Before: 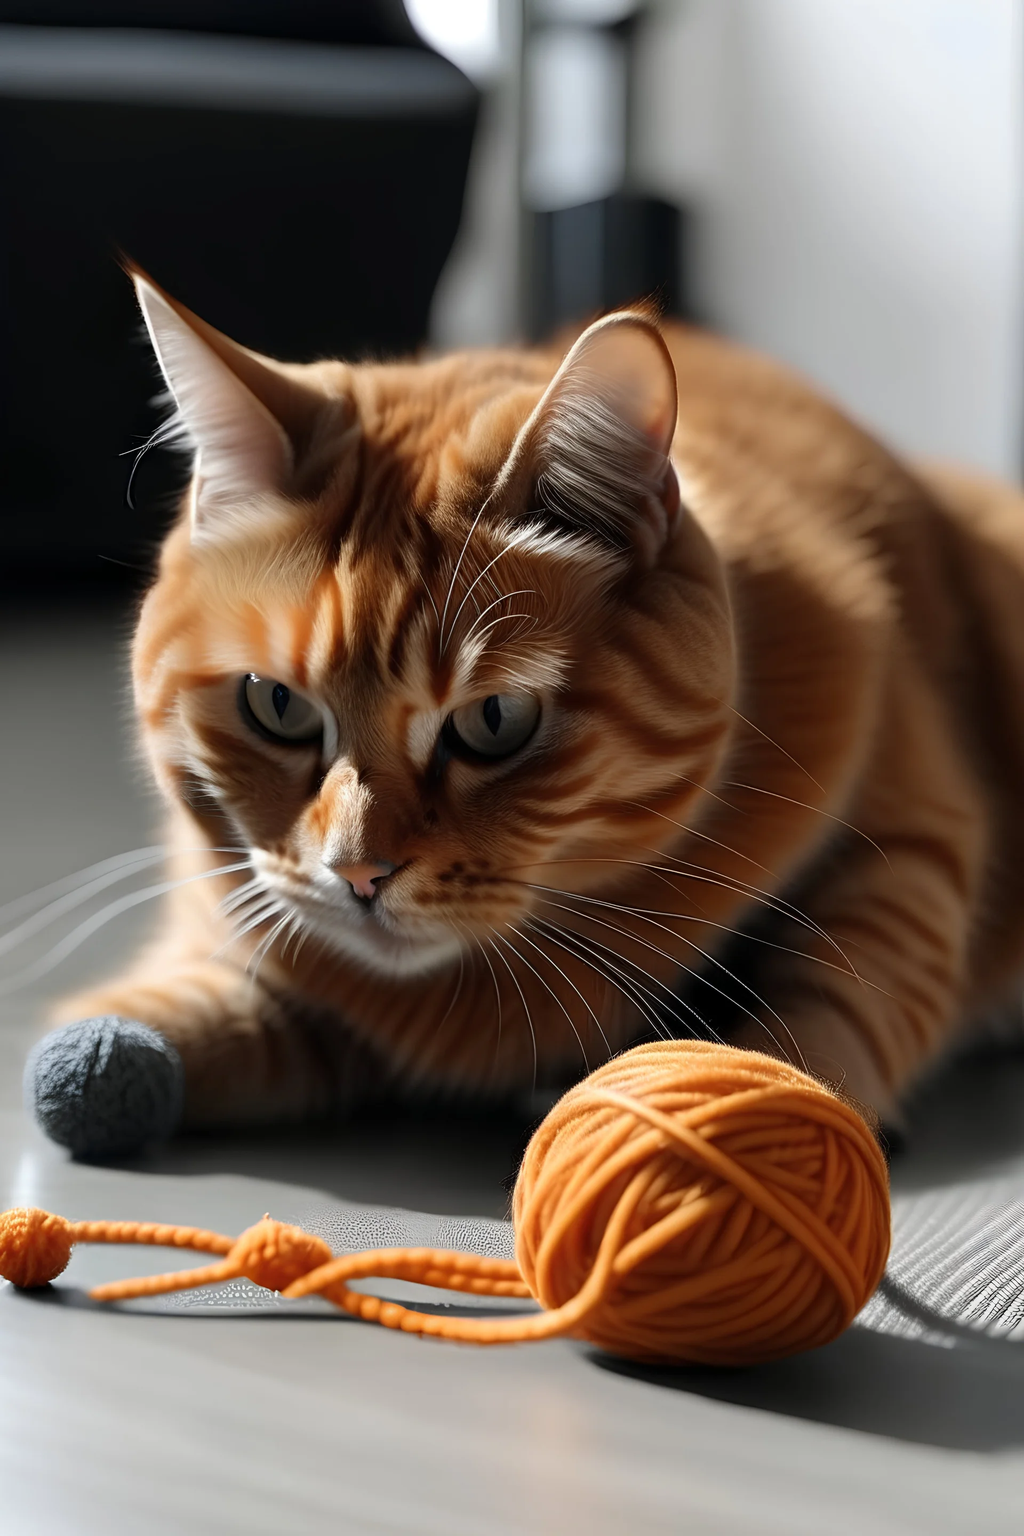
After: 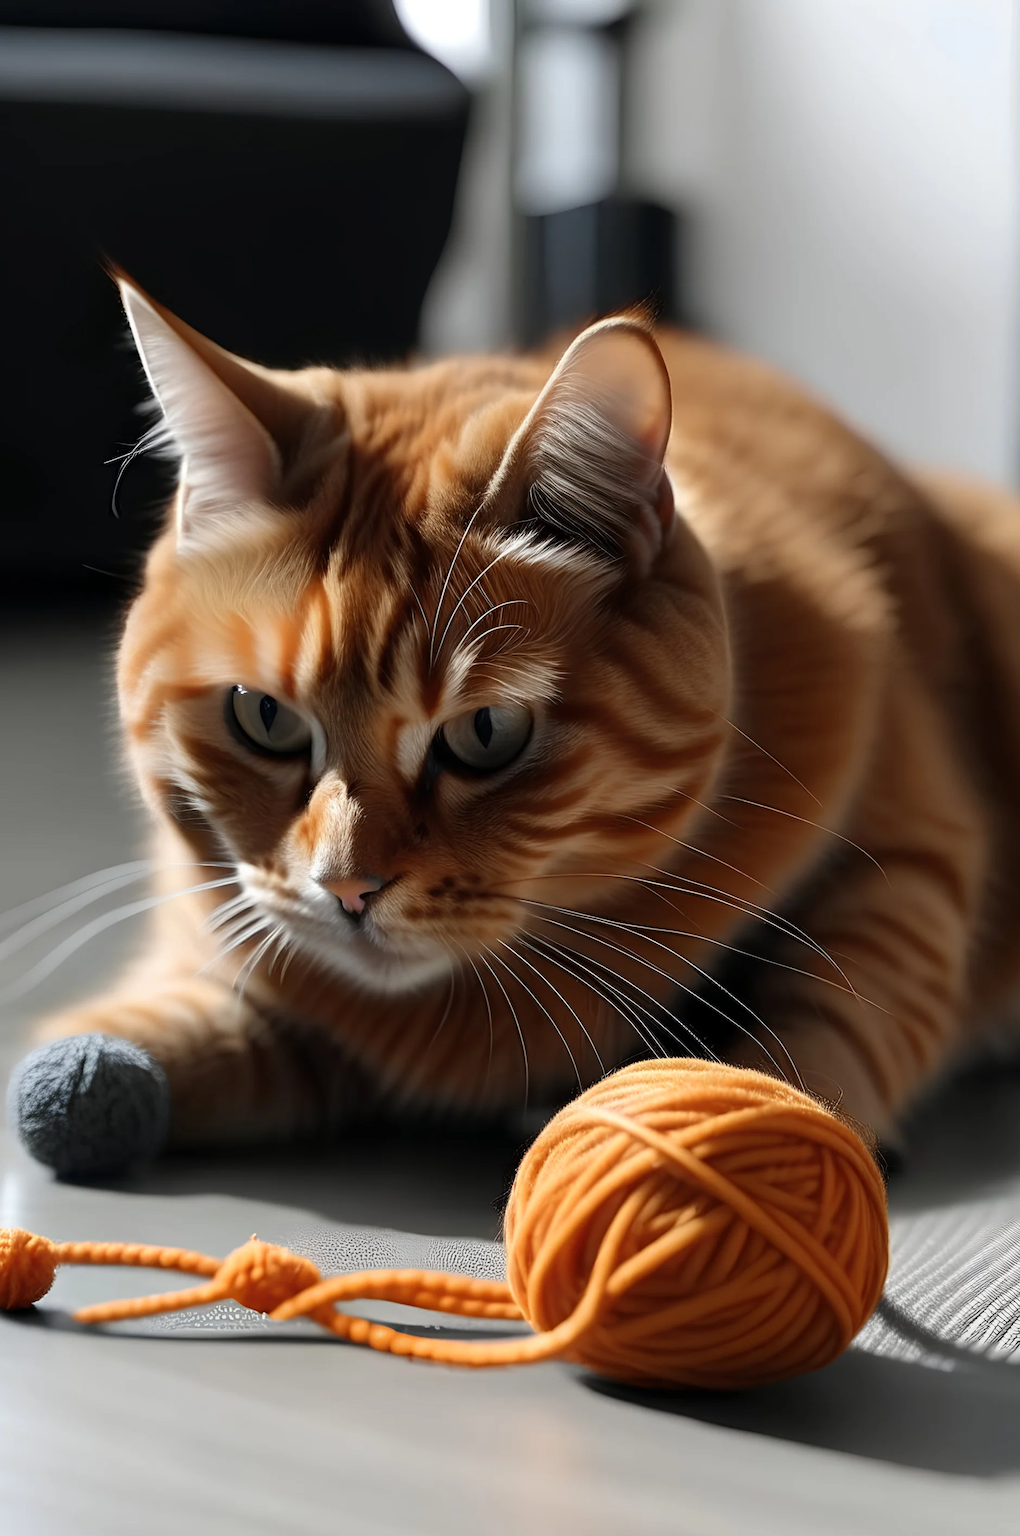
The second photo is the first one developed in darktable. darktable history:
tone equalizer: on, module defaults
crop: left 1.696%, right 0.287%, bottom 1.657%
